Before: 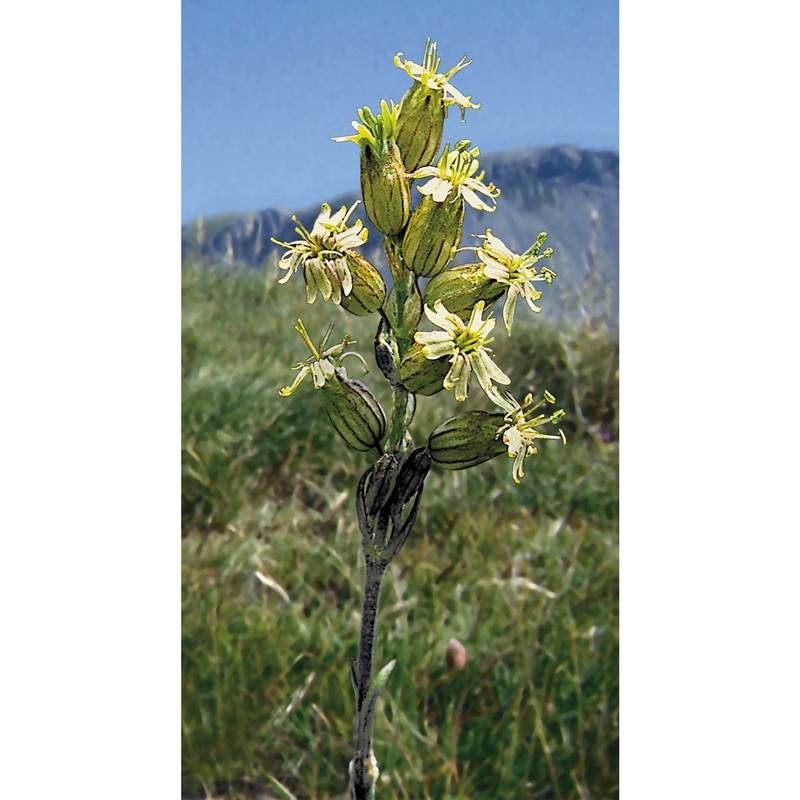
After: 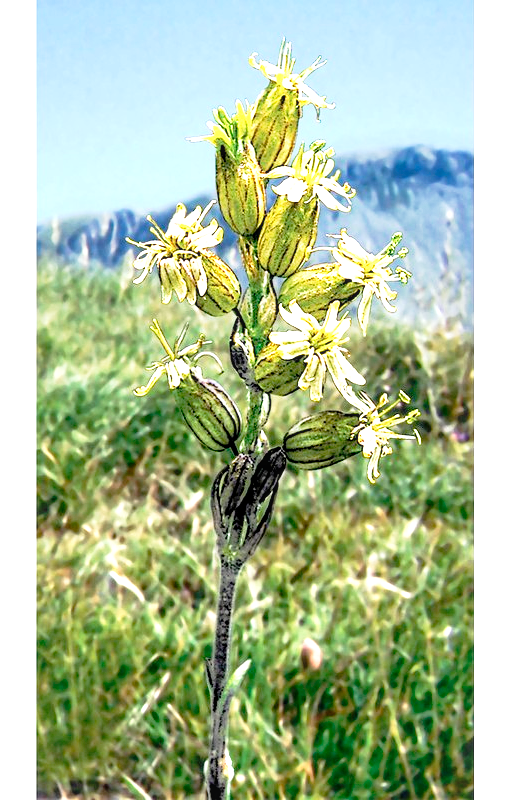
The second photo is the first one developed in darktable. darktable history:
local contrast: detail 130%
exposure: black level correction 0.001, exposure 1.318 EV, compensate highlight preservation false
crop and rotate: left 18.32%, right 16.479%
tone curve: curves: ch0 [(0, 0.009) (0.105, 0.08) (0.195, 0.18) (0.283, 0.316) (0.384, 0.434) (0.485, 0.531) (0.638, 0.69) (0.81, 0.872) (1, 0.977)]; ch1 [(0, 0) (0.161, 0.092) (0.35, 0.33) (0.379, 0.401) (0.456, 0.469) (0.502, 0.5) (0.525, 0.514) (0.586, 0.604) (0.642, 0.645) (0.858, 0.817) (1, 0.942)]; ch2 [(0, 0) (0.371, 0.362) (0.437, 0.437) (0.48, 0.49) (0.53, 0.515) (0.56, 0.571) (0.622, 0.606) (0.881, 0.795) (1, 0.929)], preserve colors none
contrast brightness saturation: saturation -0.06
